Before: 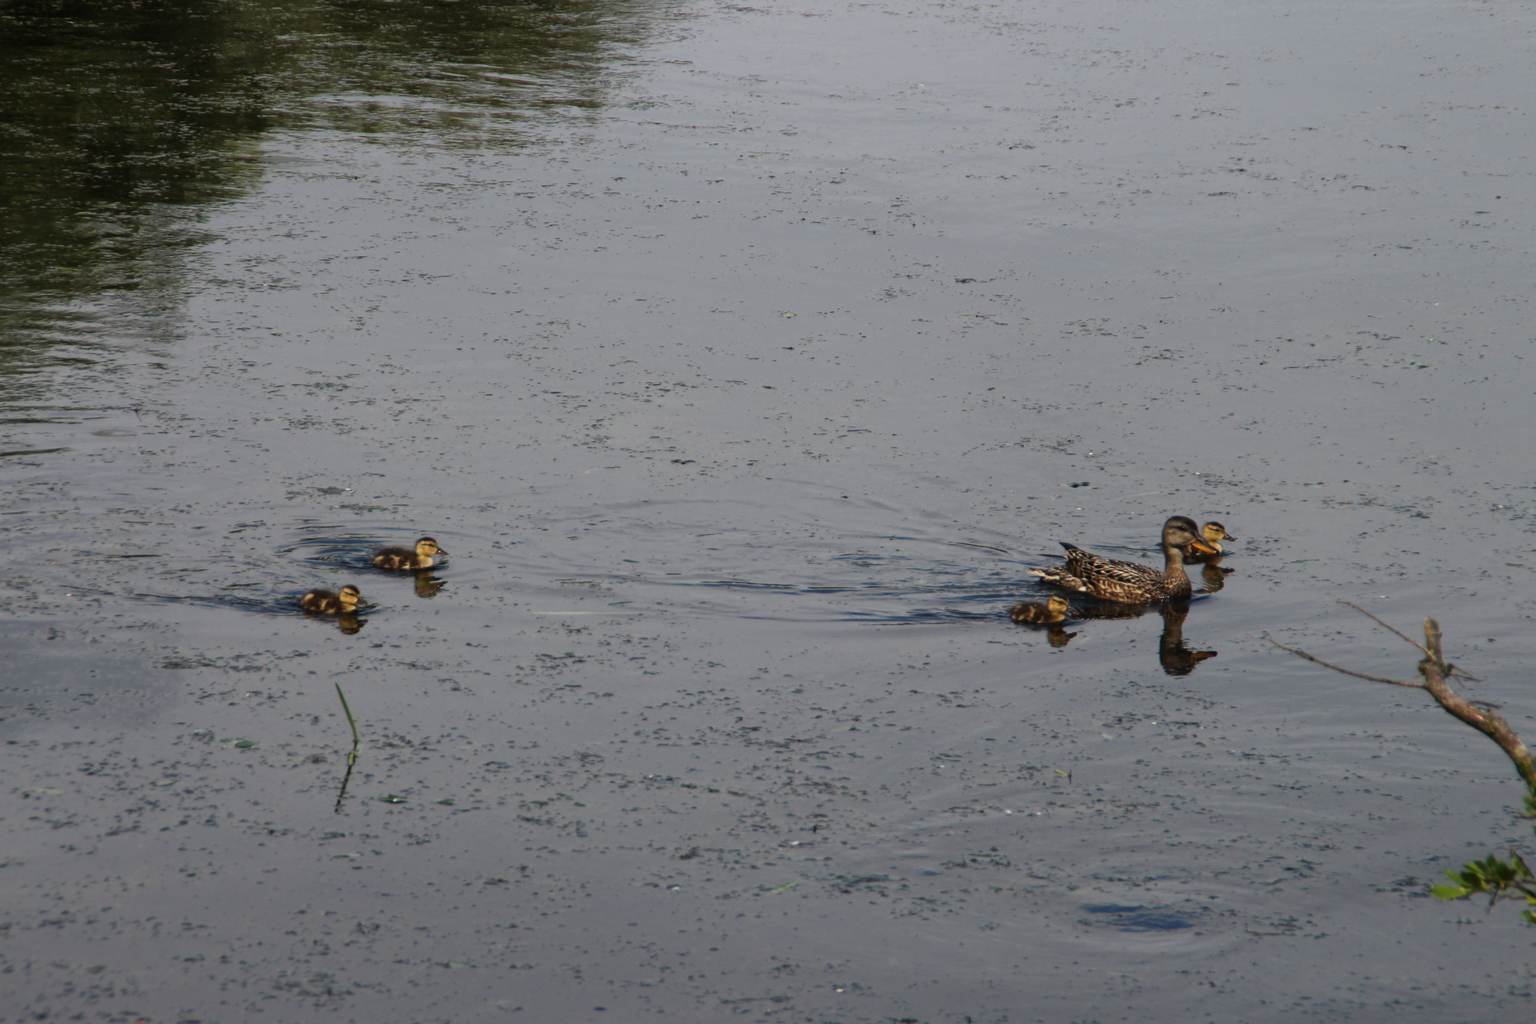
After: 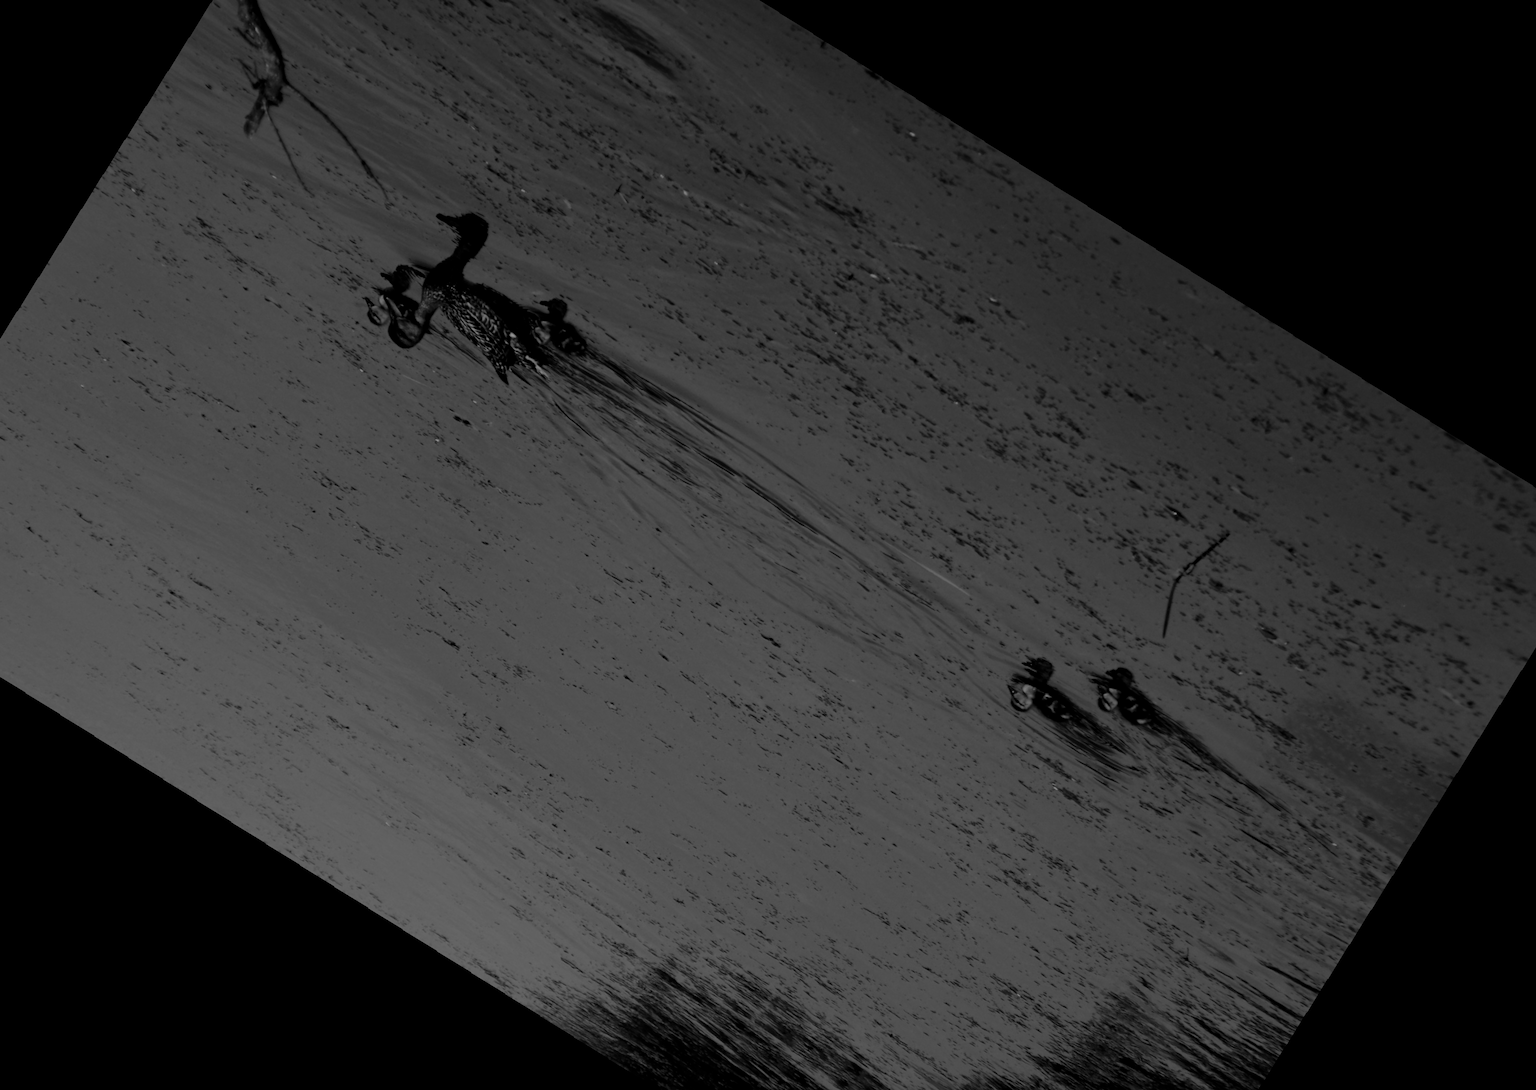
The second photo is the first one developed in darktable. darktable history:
monochrome: a -6.99, b 35.61, size 1.4
filmic rgb: black relative exposure -4.14 EV, white relative exposure 5.1 EV, hardness 2.11, contrast 1.165
vibrance: on, module defaults
contrast brightness saturation: brightness -0.52
rgb levels: preserve colors max RGB
crop and rotate: angle 148.68°, left 9.111%, top 15.603%, right 4.588%, bottom 17.041%
rotate and perspective: rotation 0.8°, automatic cropping off
white balance: emerald 1
